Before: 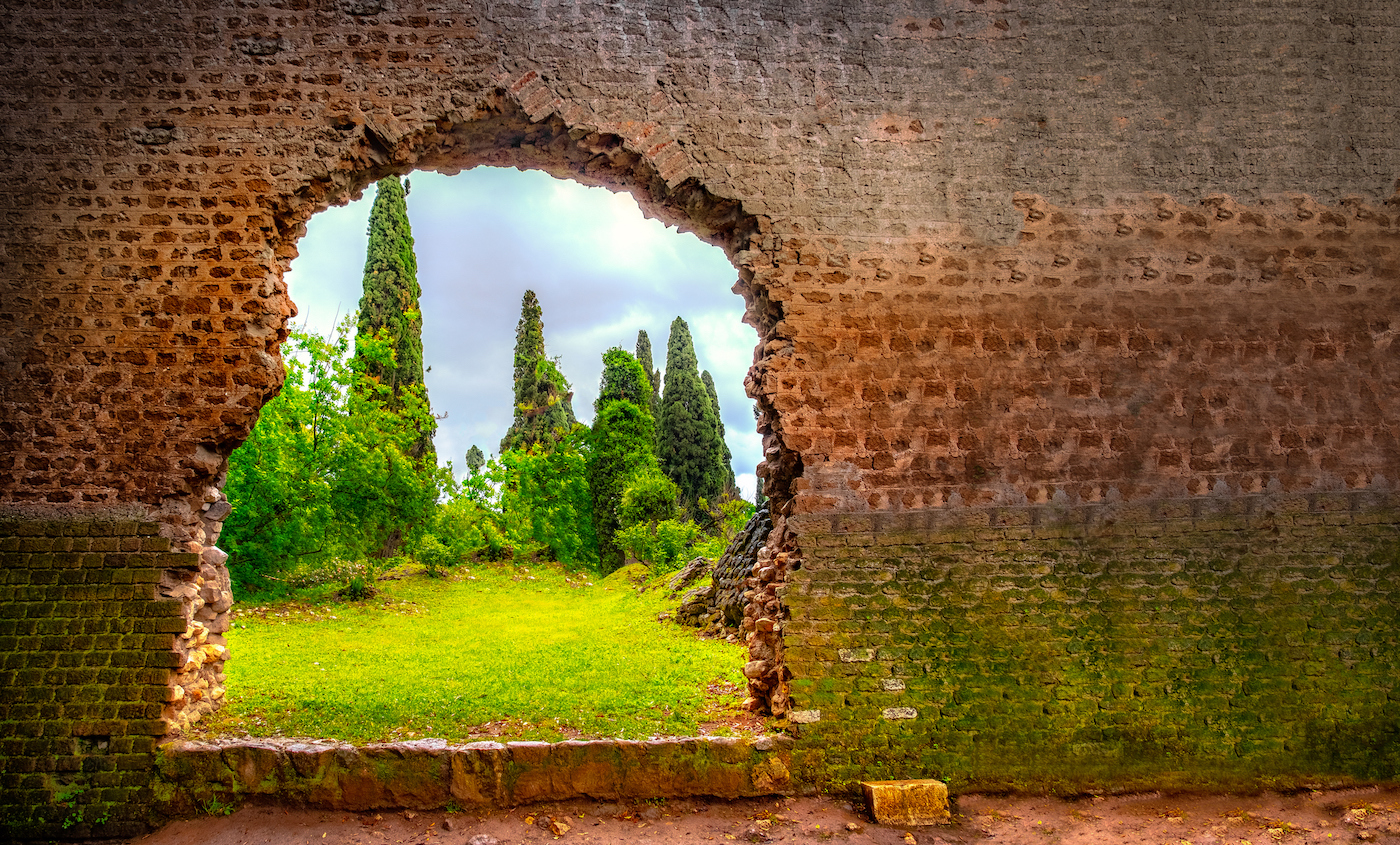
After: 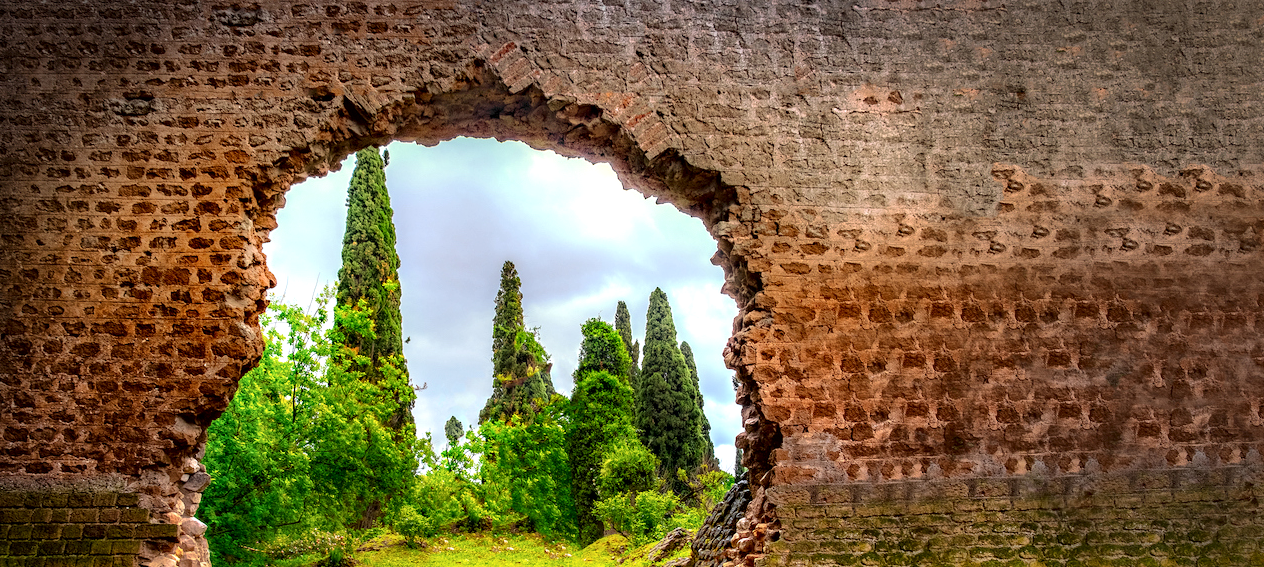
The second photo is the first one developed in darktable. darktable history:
crop: left 1.509%, top 3.452%, right 7.696%, bottom 28.452%
local contrast: mode bilateral grid, contrast 100, coarseness 100, detail 165%, midtone range 0.2
tone equalizer: on, module defaults
